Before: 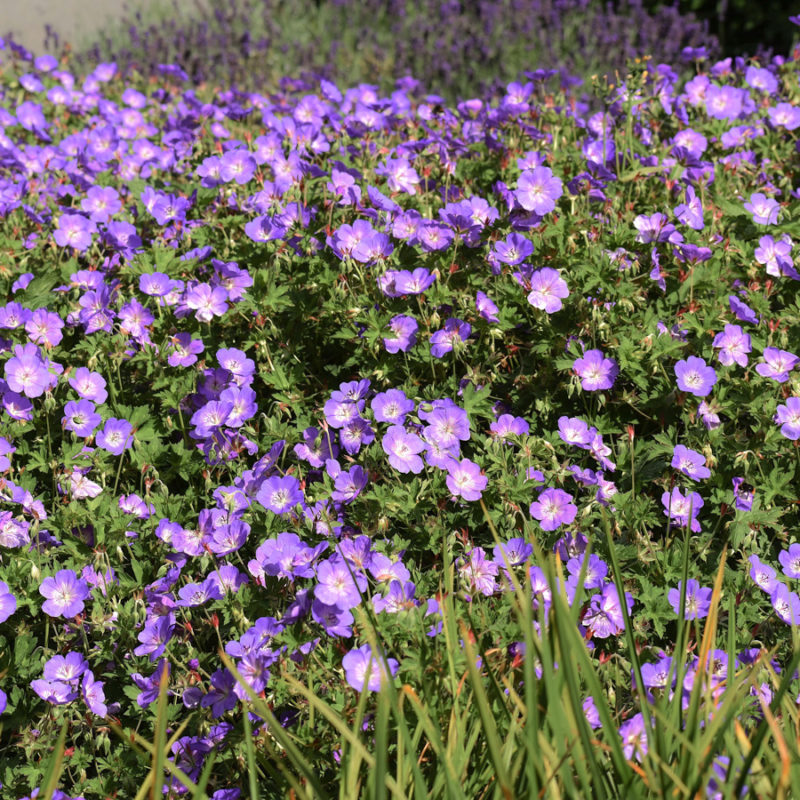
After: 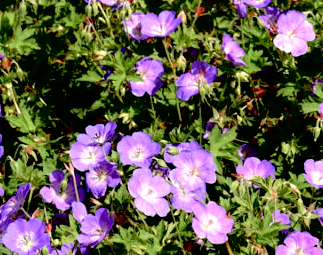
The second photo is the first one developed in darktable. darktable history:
contrast brightness saturation: contrast 0.05, brightness 0.06, saturation 0.01
crop: left 31.751%, top 32.172%, right 27.8%, bottom 35.83%
exposure: black level correction 0.031, exposure 0.304 EV, compensate highlight preservation false
